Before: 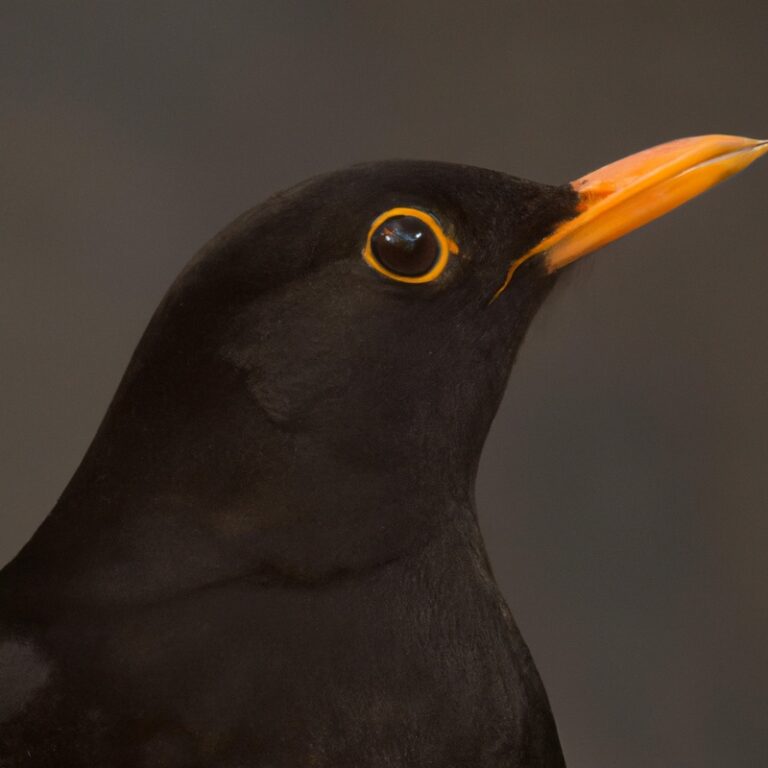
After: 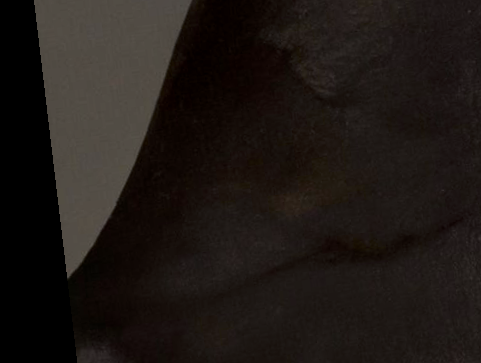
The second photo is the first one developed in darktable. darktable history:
tone curve: curves: ch0 [(0, 0) (0.037, 0.025) (0.131, 0.093) (0.275, 0.256) (0.497, 0.51) (0.617, 0.643) (0.704, 0.732) (0.813, 0.832) (0.911, 0.925) (0.997, 0.995)]; ch1 [(0, 0) (0.301, 0.3) (0.444, 0.45) (0.493, 0.495) (0.507, 0.503) (0.534, 0.533) (0.582, 0.58) (0.658, 0.693) (0.746, 0.77) (1, 1)]; ch2 [(0, 0) (0.246, 0.233) (0.36, 0.352) (0.415, 0.418) (0.476, 0.492) (0.502, 0.504) (0.525, 0.518) (0.539, 0.544) (0.586, 0.602) (0.634, 0.651) (0.706, 0.727) (0.853, 0.852) (1, 0.951)], color space Lab, independent channels, preserve colors none
crop: top 44.483%, right 43.593%, bottom 12.892%
local contrast: detail 130%
rotate and perspective: rotation -6.83°, automatic cropping off
